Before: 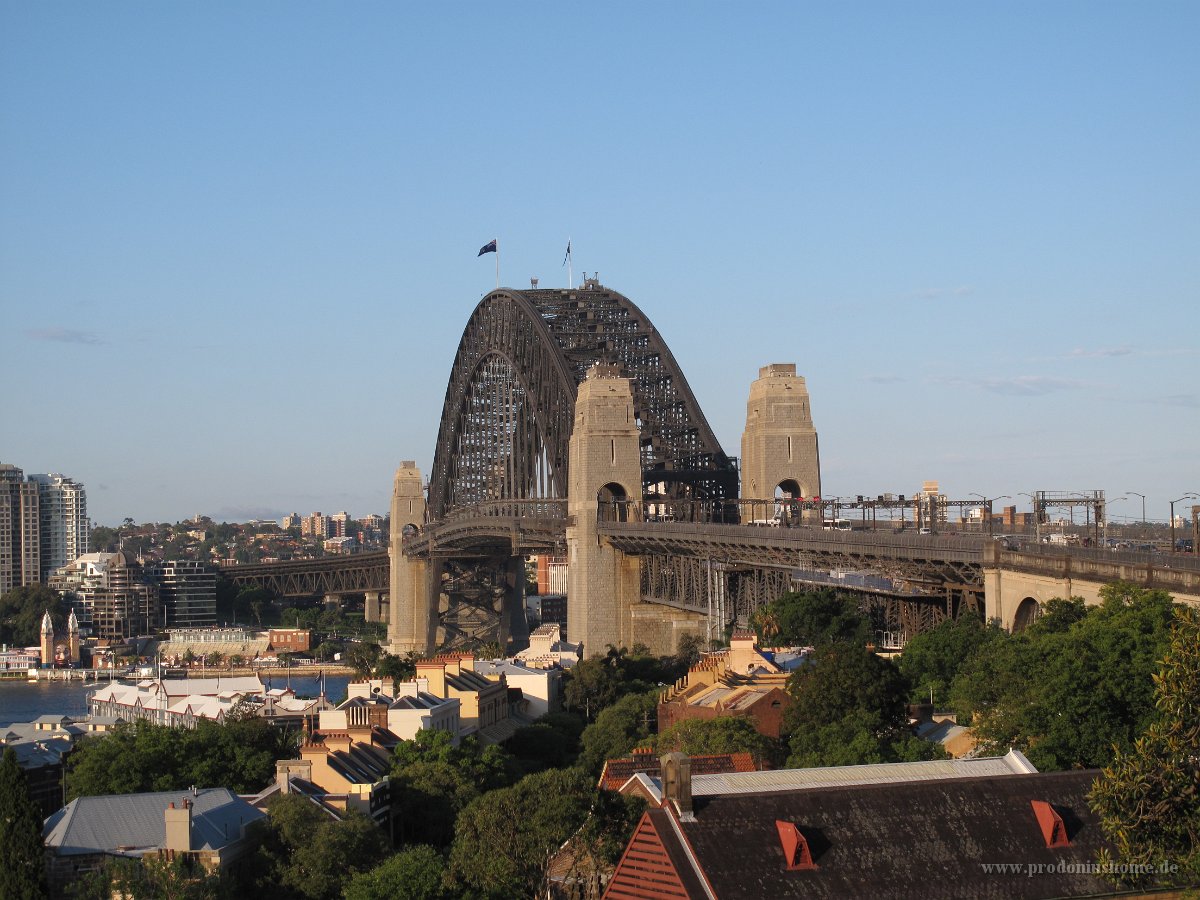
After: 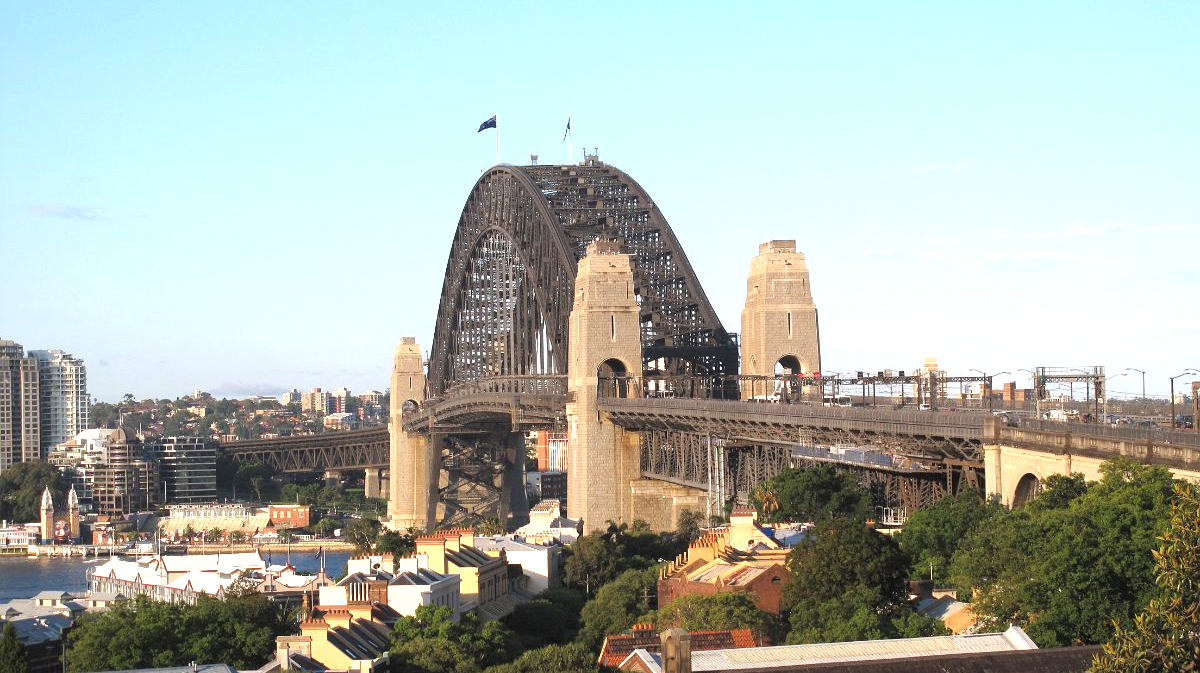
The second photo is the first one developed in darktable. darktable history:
exposure: black level correction 0, exposure 1.099 EV, compensate exposure bias true, compensate highlight preservation false
crop: top 13.808%, bottom 11.321%
